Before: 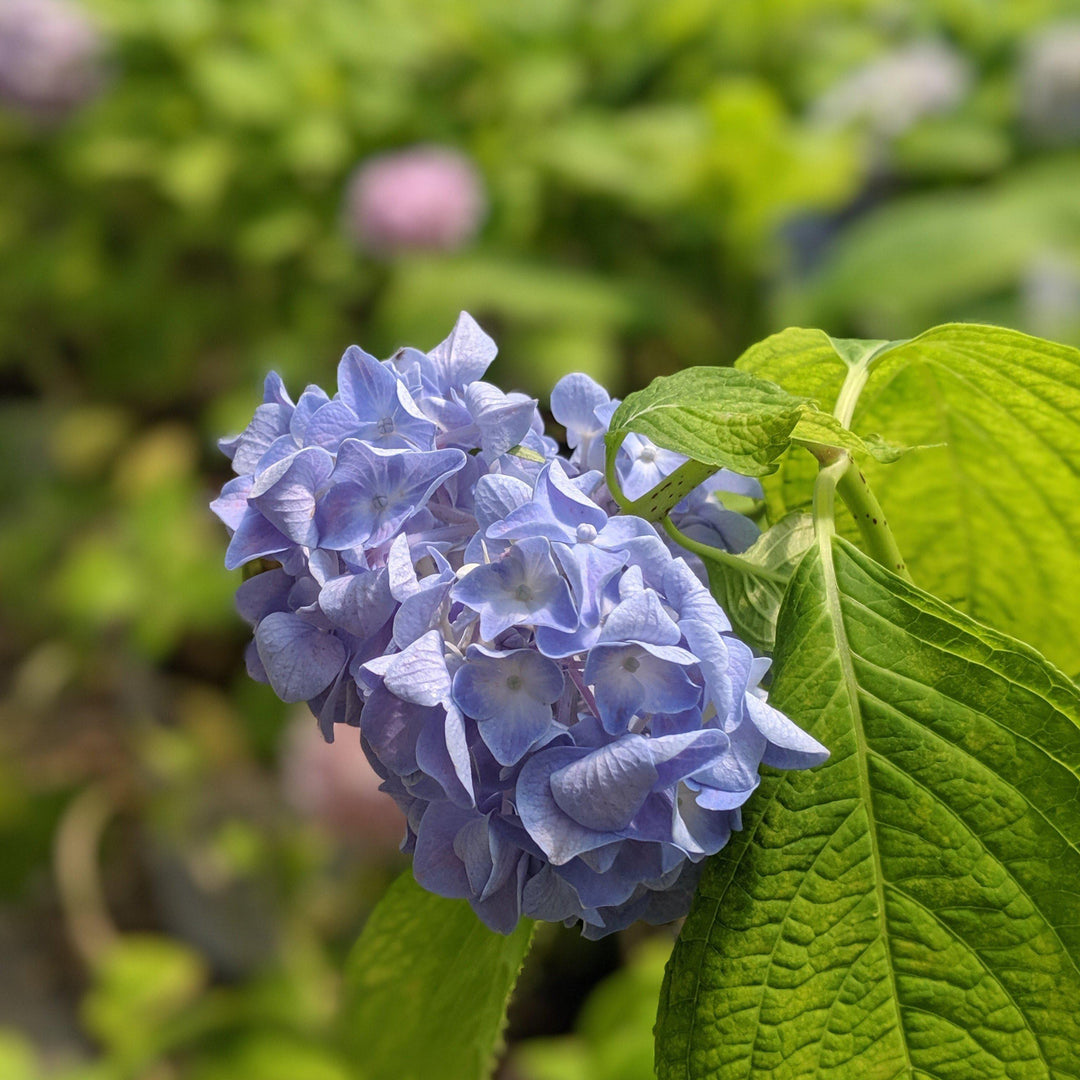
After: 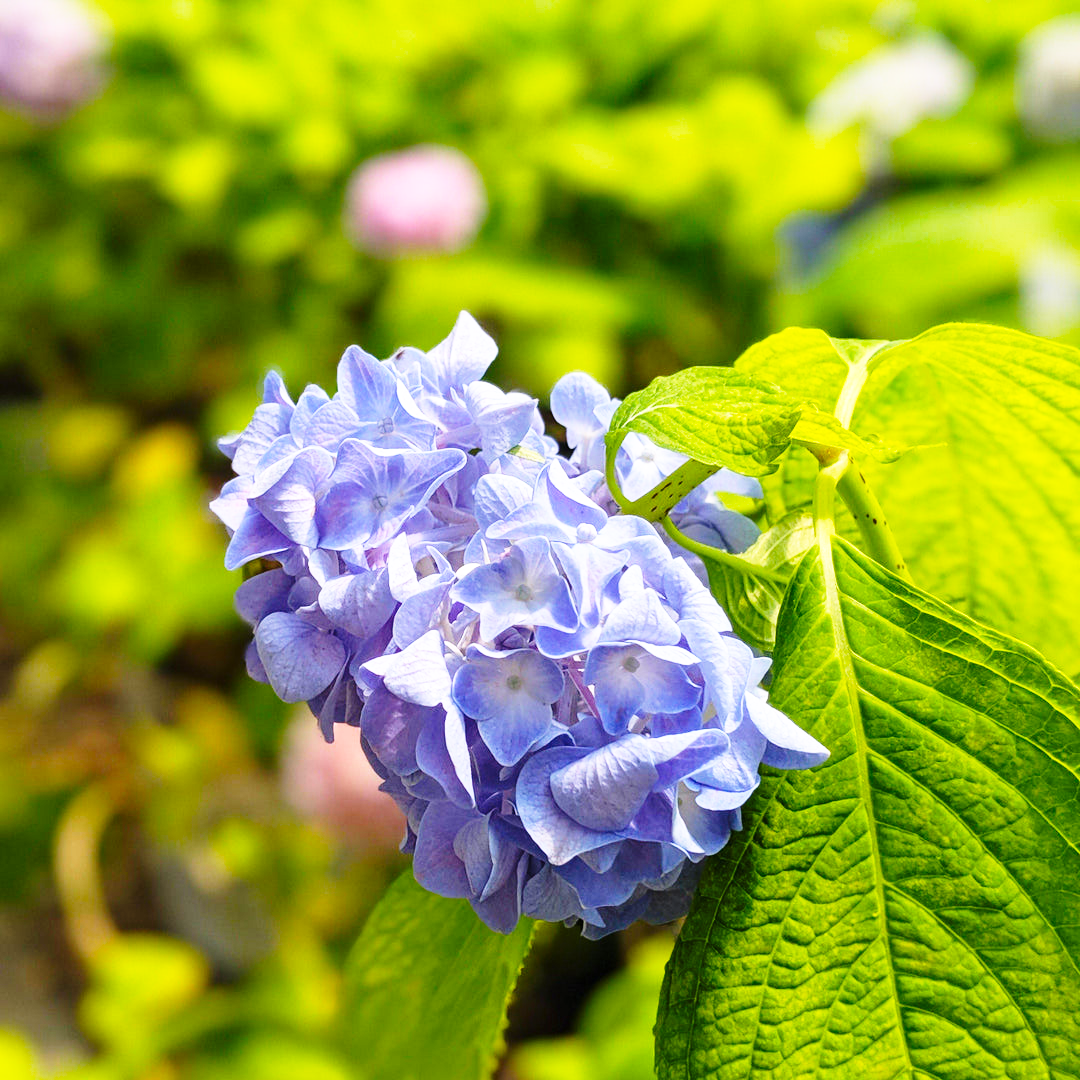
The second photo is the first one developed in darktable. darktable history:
base curve: curves: ch0 [(0, 0) (0.026, 0.03) (0.109, 0.232) (0.351, 0.748) (0.669, 0.968) (1, 1)], preserve colors none
color balance rgb: perceptual saturation grading › global saturation 25%, global vibrance 20%
